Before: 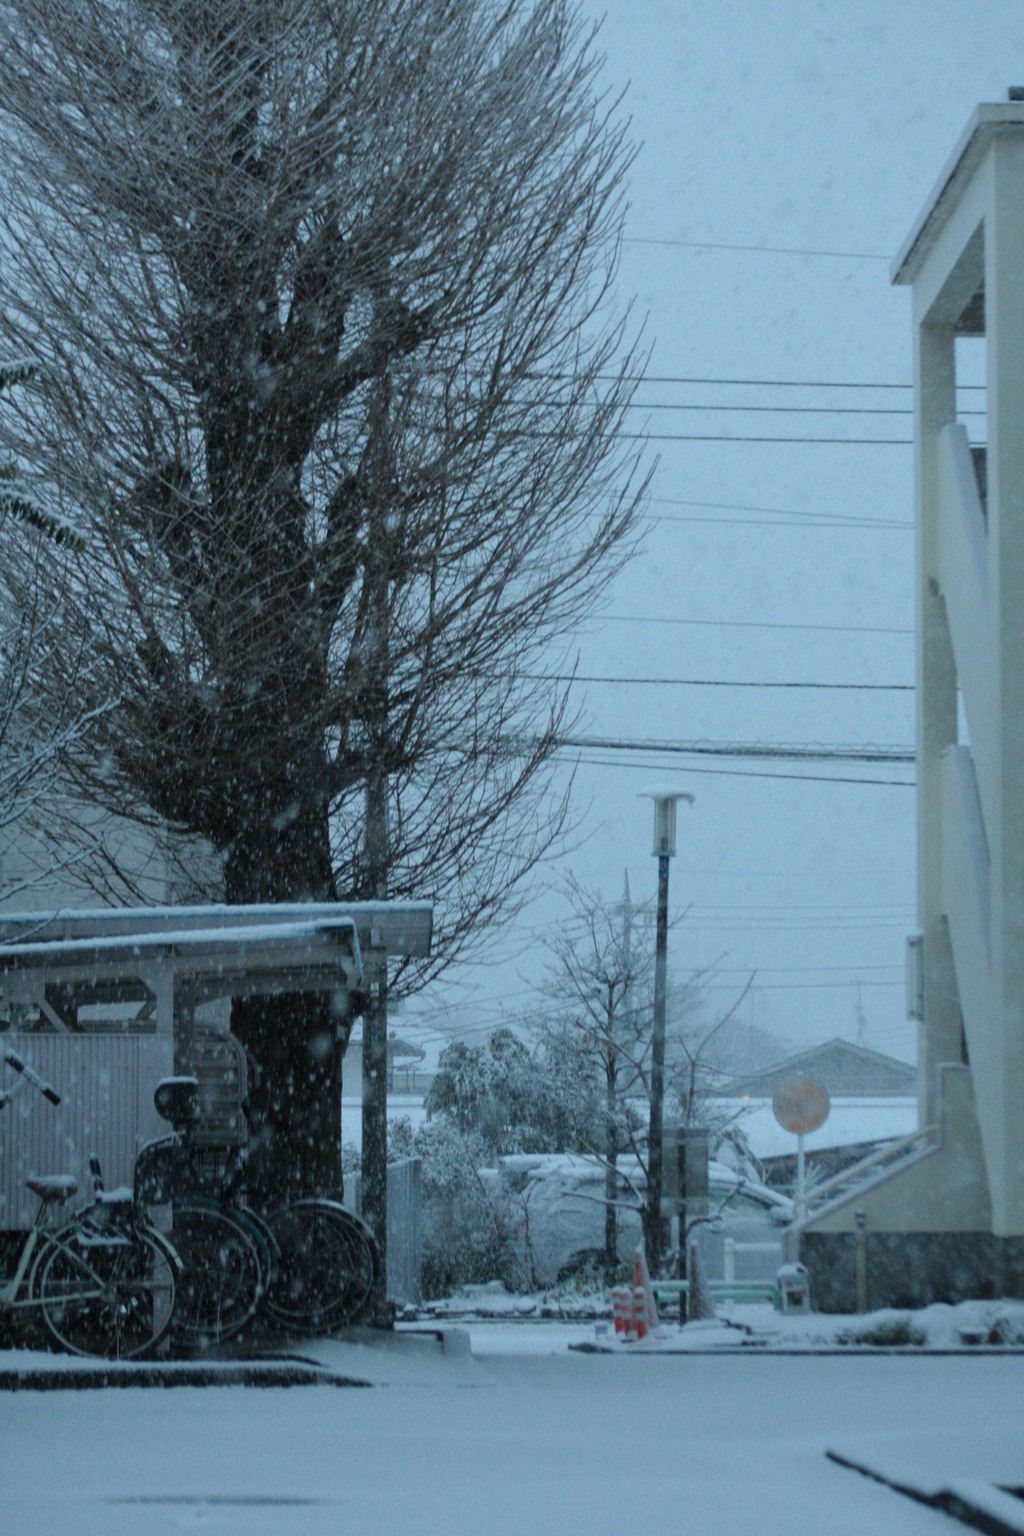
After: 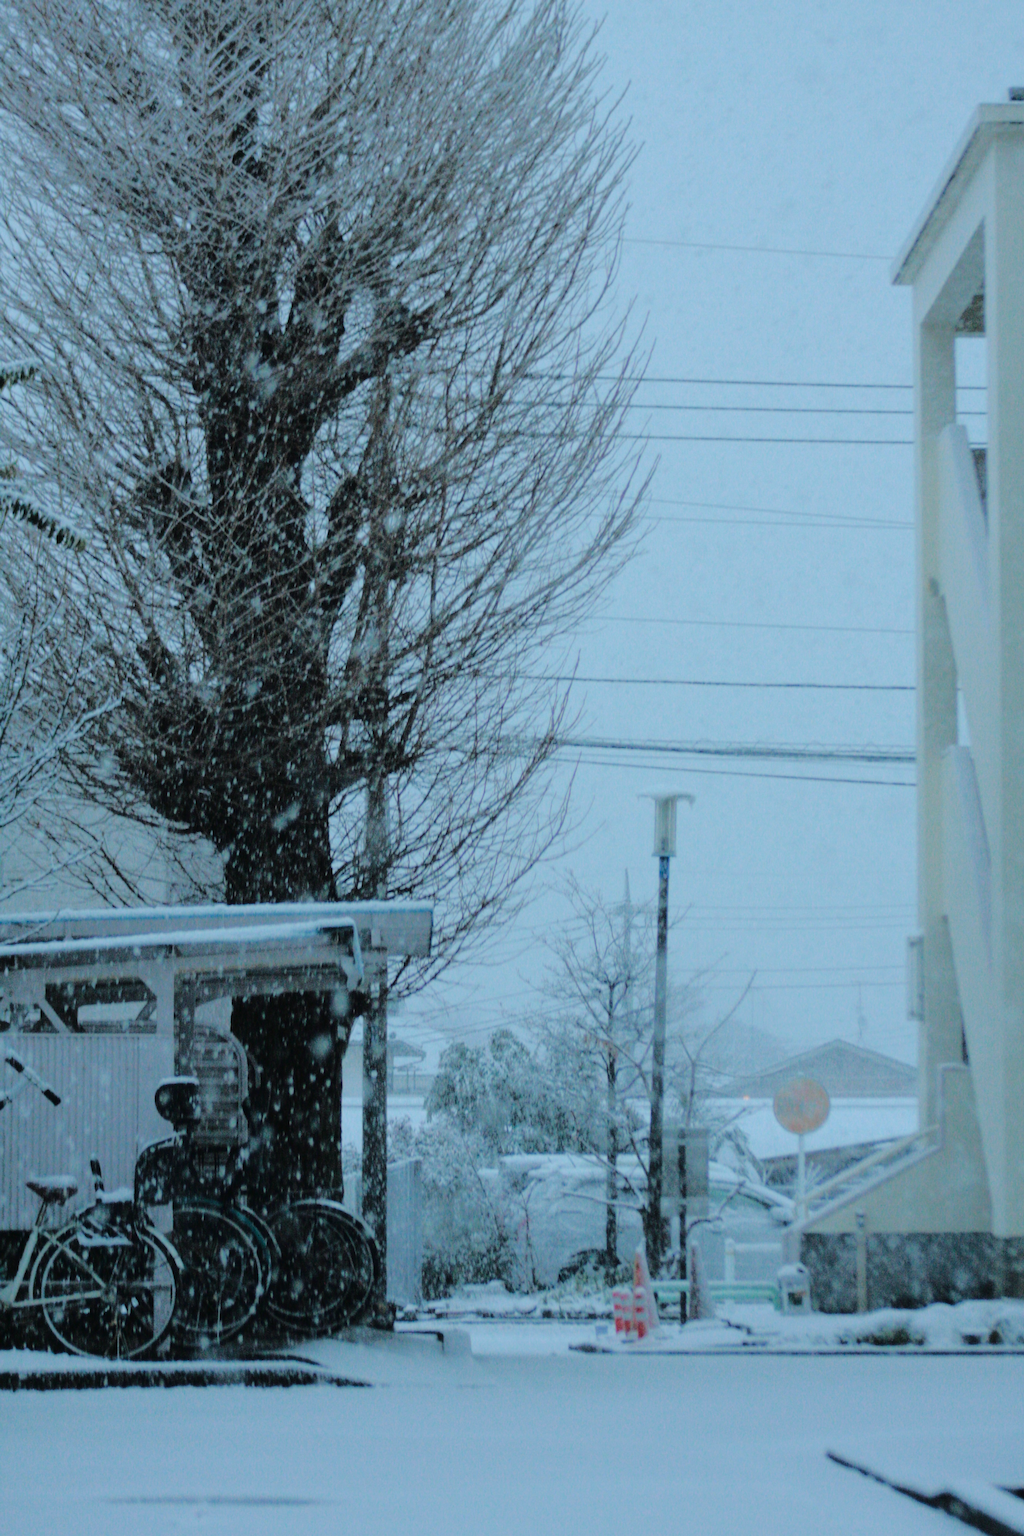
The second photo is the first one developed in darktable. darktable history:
tone curve: curves: ch0 [(0, 0) (0.003, 0.019) (0.011, 0.019) (0.025, 0.023) (0.044, 0.032) (0.069, 0.046) (0.1, 0.073) (0.136, 0.129) (0.177, 0.207) (0.224, 0.295) (0.277, 0.394) (0.335, 0.48) (0.399, 0.524) (0.468, 0.575) (0.543, 0.628) (0.623, 0.684) (0.709, 0.739) (0.801, 0.808) (0.898, 0.9) (1, 1)], color space Lab, linked channels, preserve colors none
